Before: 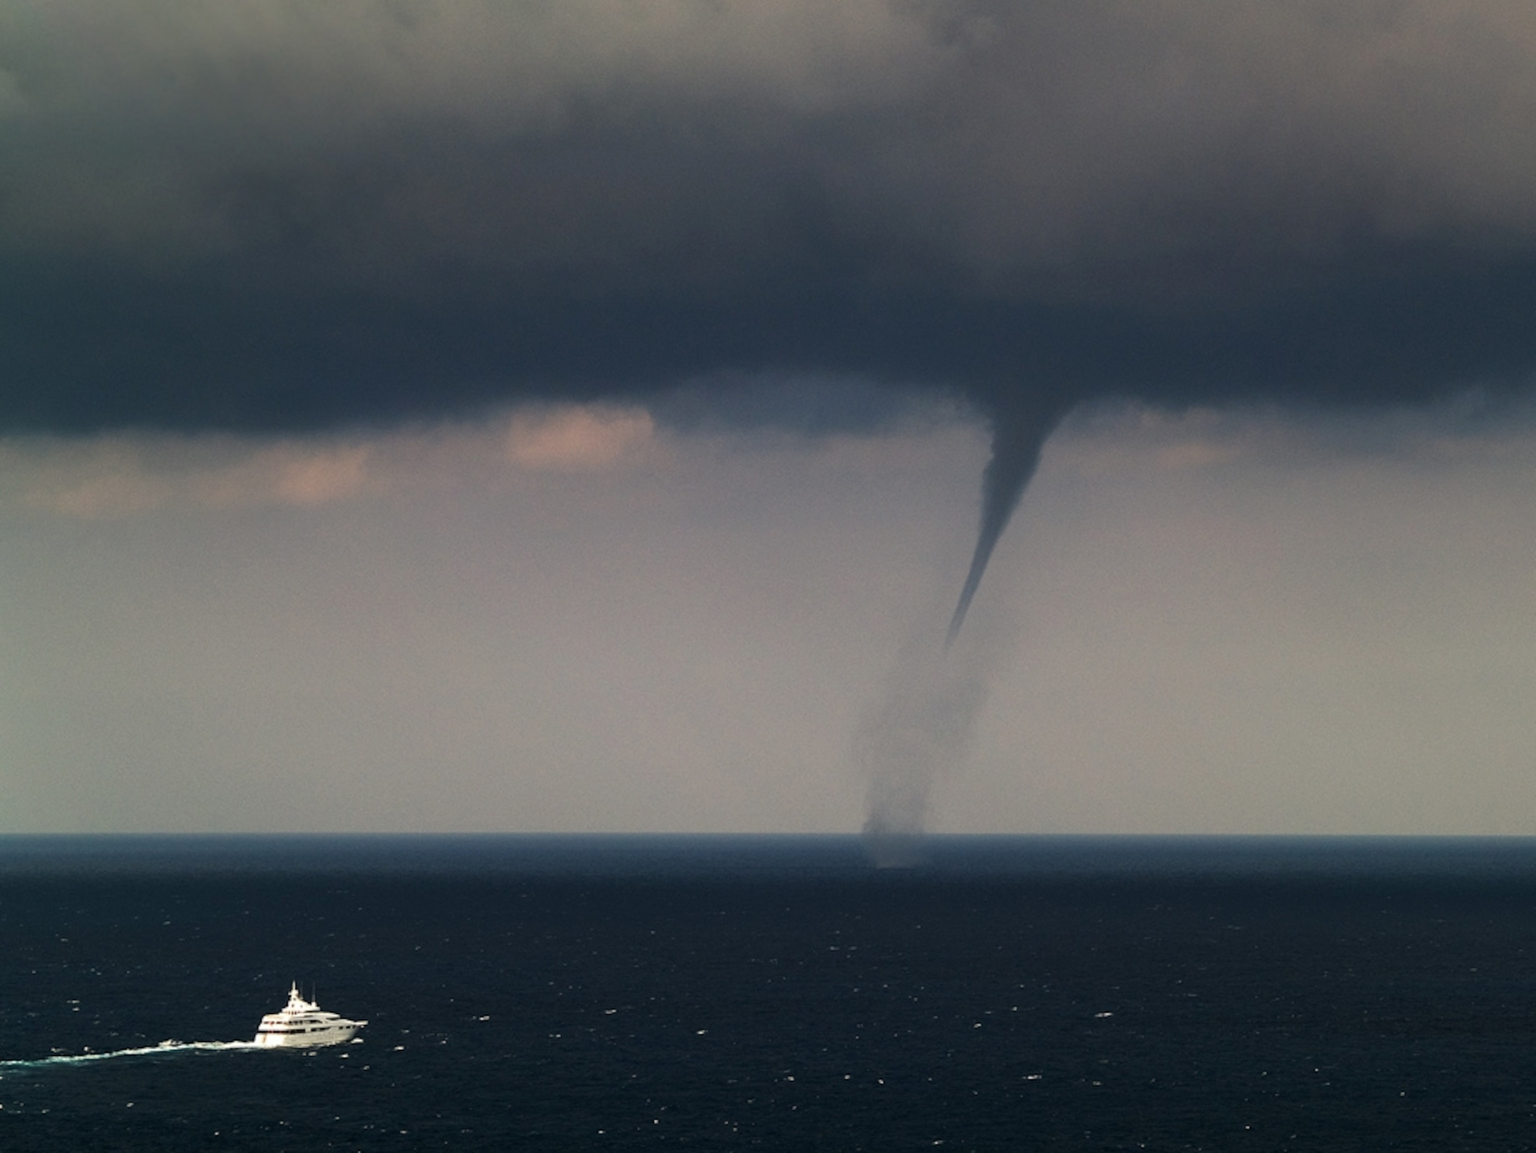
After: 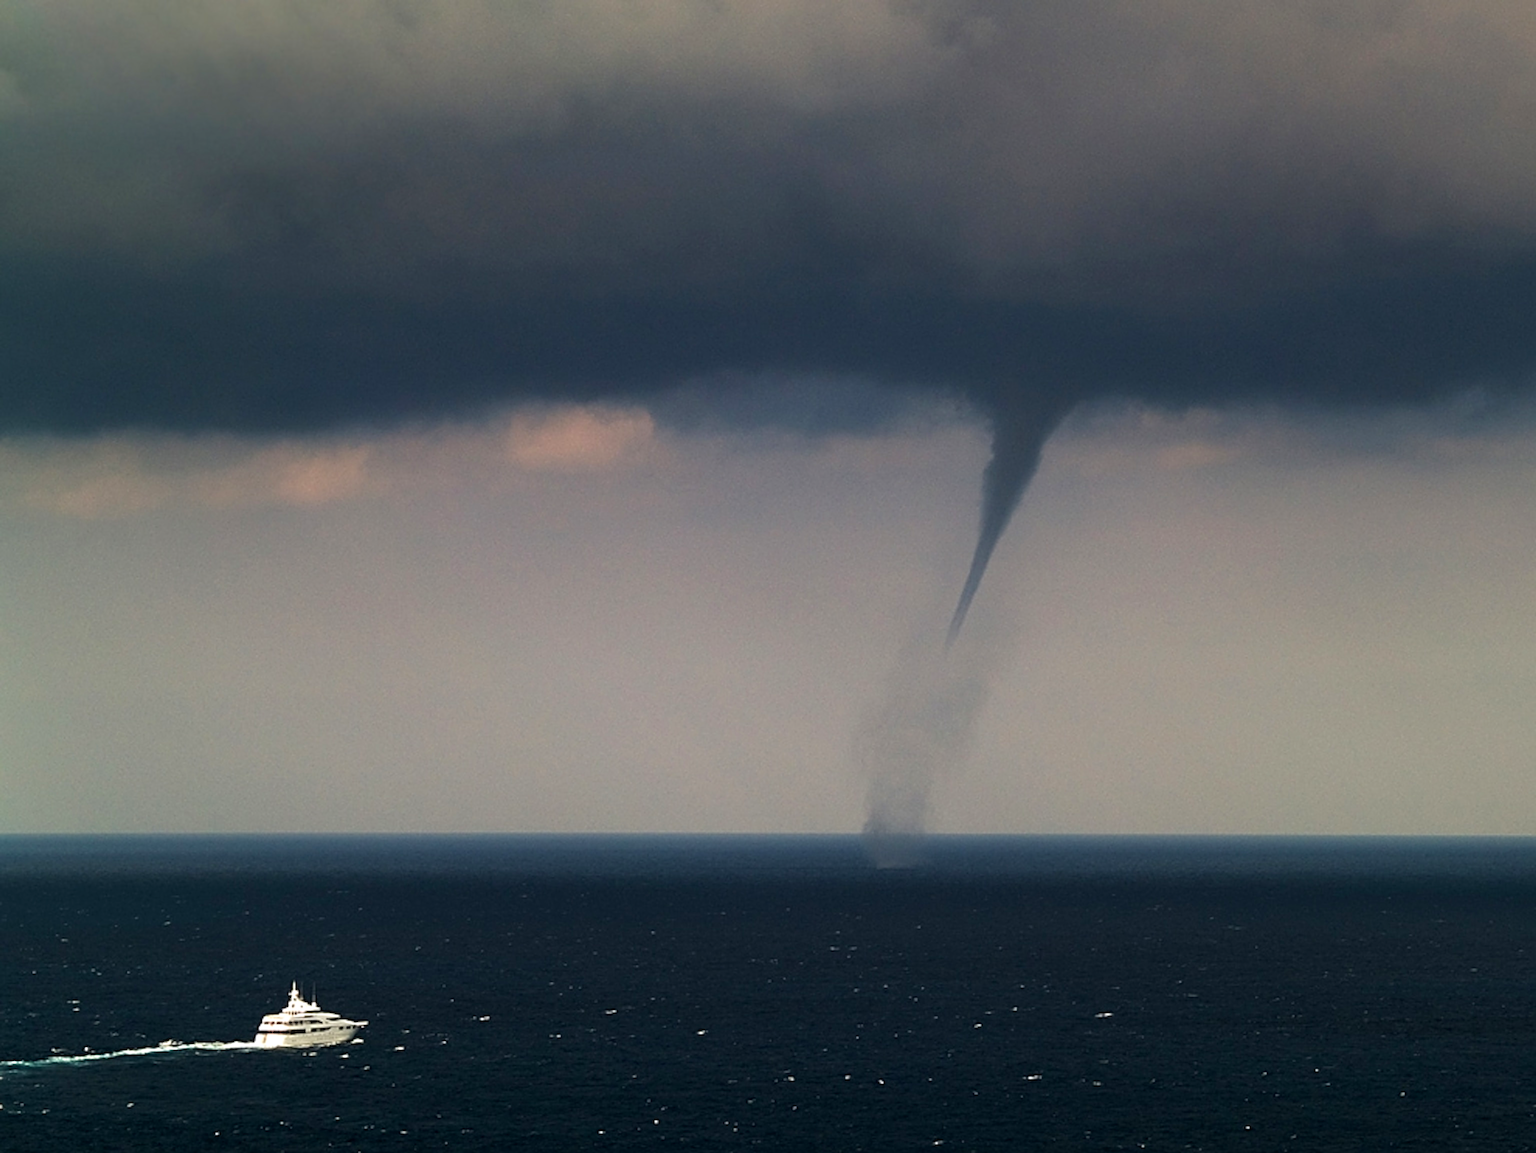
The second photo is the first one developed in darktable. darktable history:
velvia: strength 15.08%
sharpen: radius 3.953
exposure: black level correction 0.002, exposure 0.147 EV, compensate highlight preservation false
